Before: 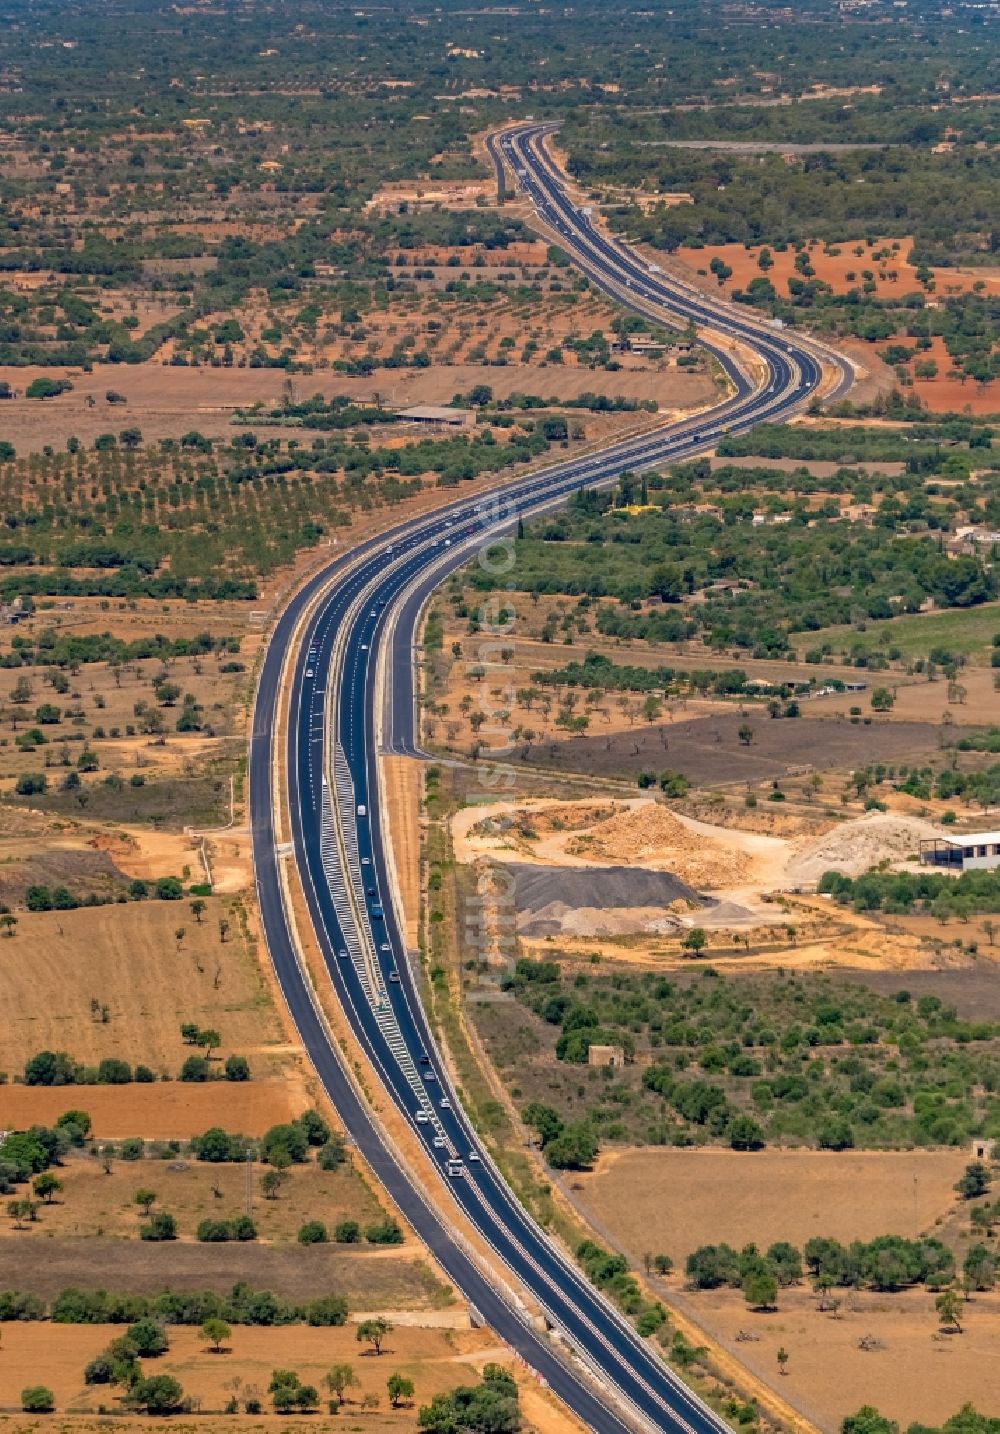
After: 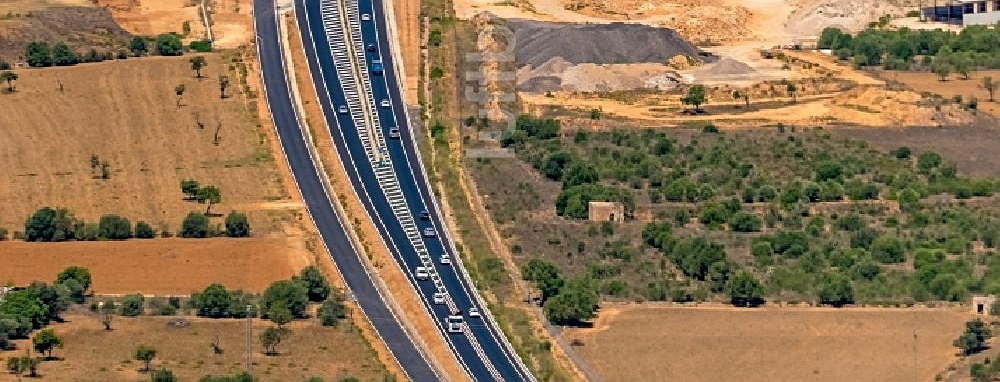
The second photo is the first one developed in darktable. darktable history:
sharpen: on, module defaults
crop and rotate: top 58.916%, bottom 14.405%
